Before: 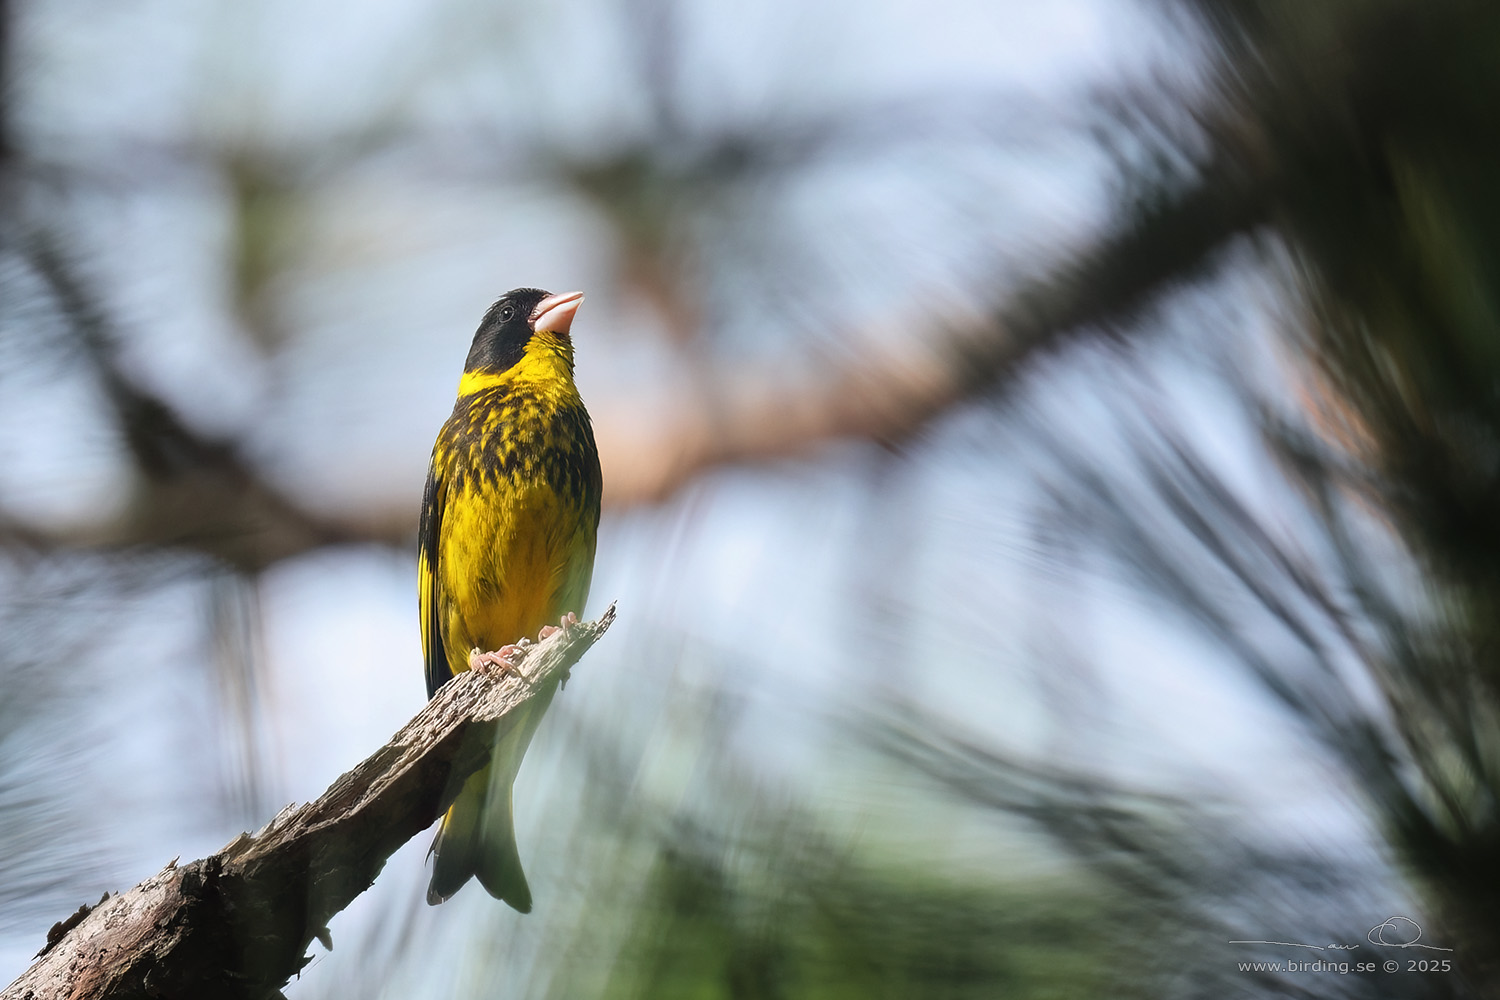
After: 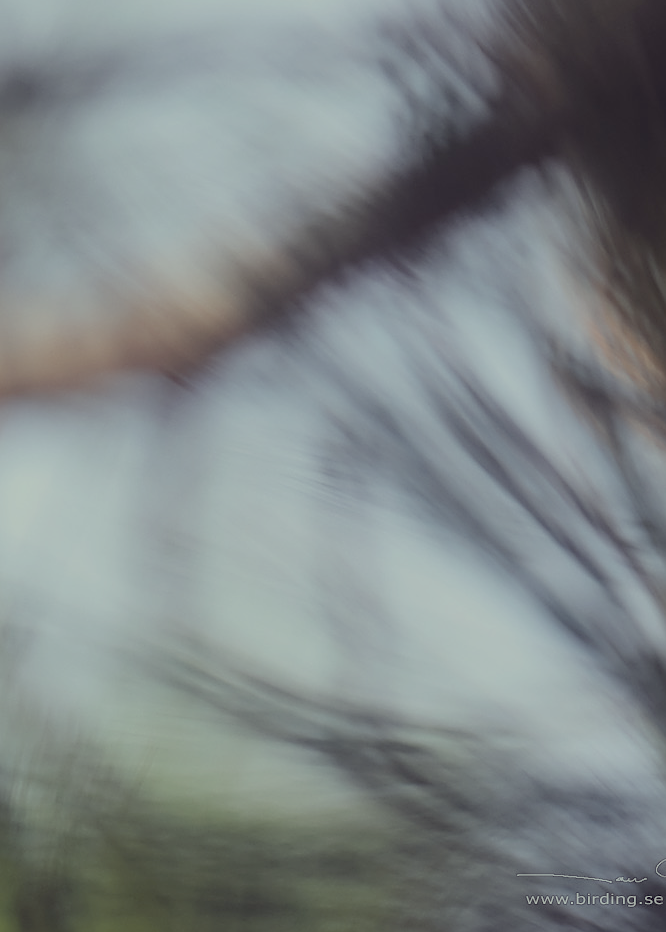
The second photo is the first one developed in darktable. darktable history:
color balance rgb: linear chroma grading › global chroma 14.941%, perceptual saturation grading › global saturation 19.299%, contrast -29.826%
crop: left 47.527%, top 6.743%, right 8.055%
color correction: highlights a* -20.22, highlights b* 20.98, shadows a* 19.55, shadows b* -20.87, saturation 0.441
sharpen: on, module defaults
